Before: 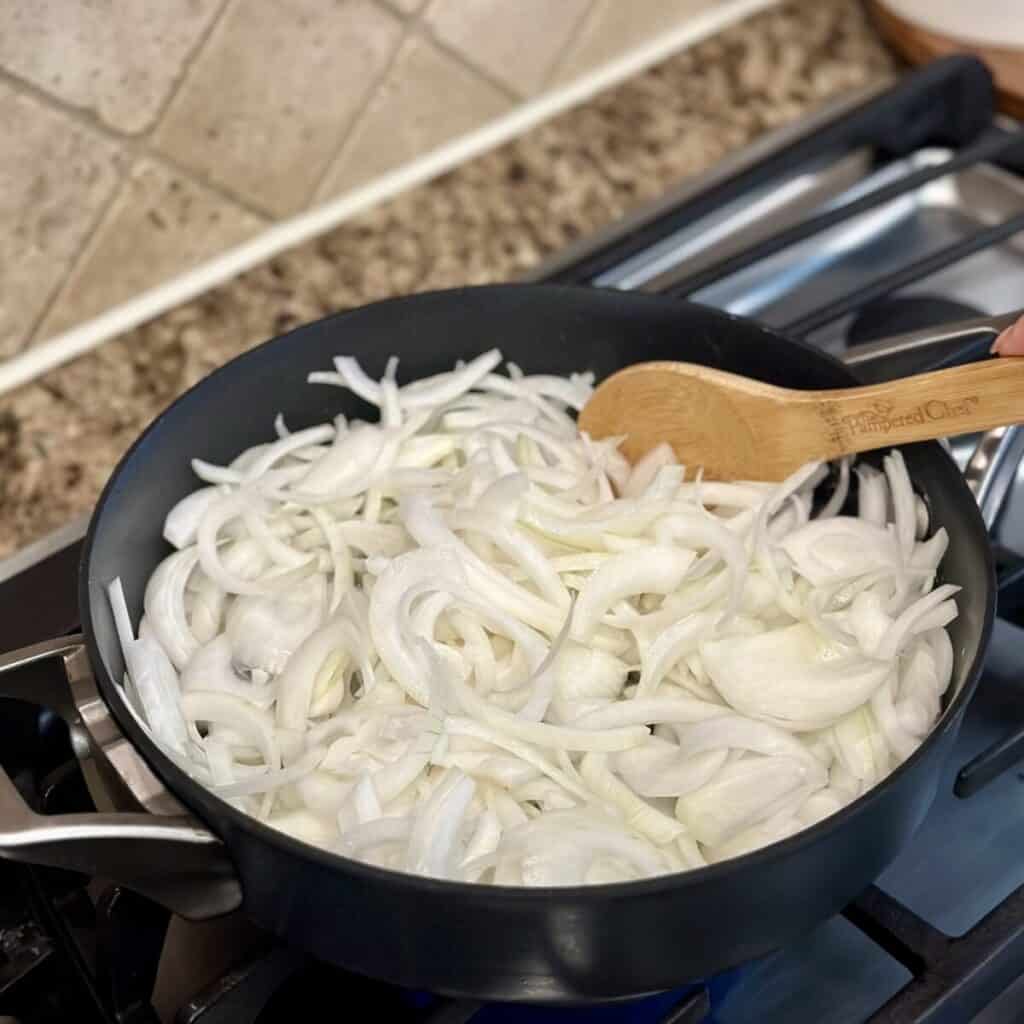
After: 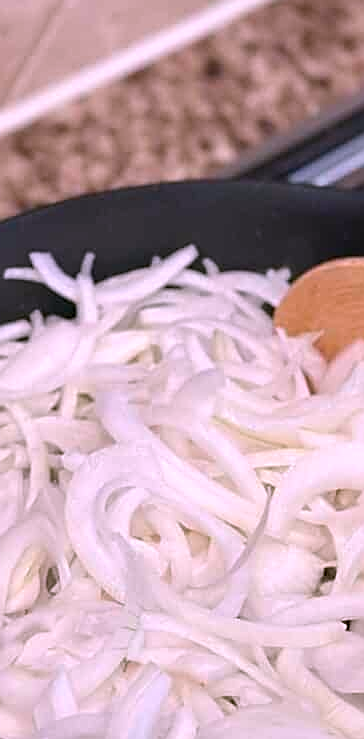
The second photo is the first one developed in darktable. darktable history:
crop and rotate: left 29.756%, top 10.181%, right 34.689%, bottom 17.592%
color correction: highlights a* 15.52, highlights b* -20.39
sharpen: on, module defaults
